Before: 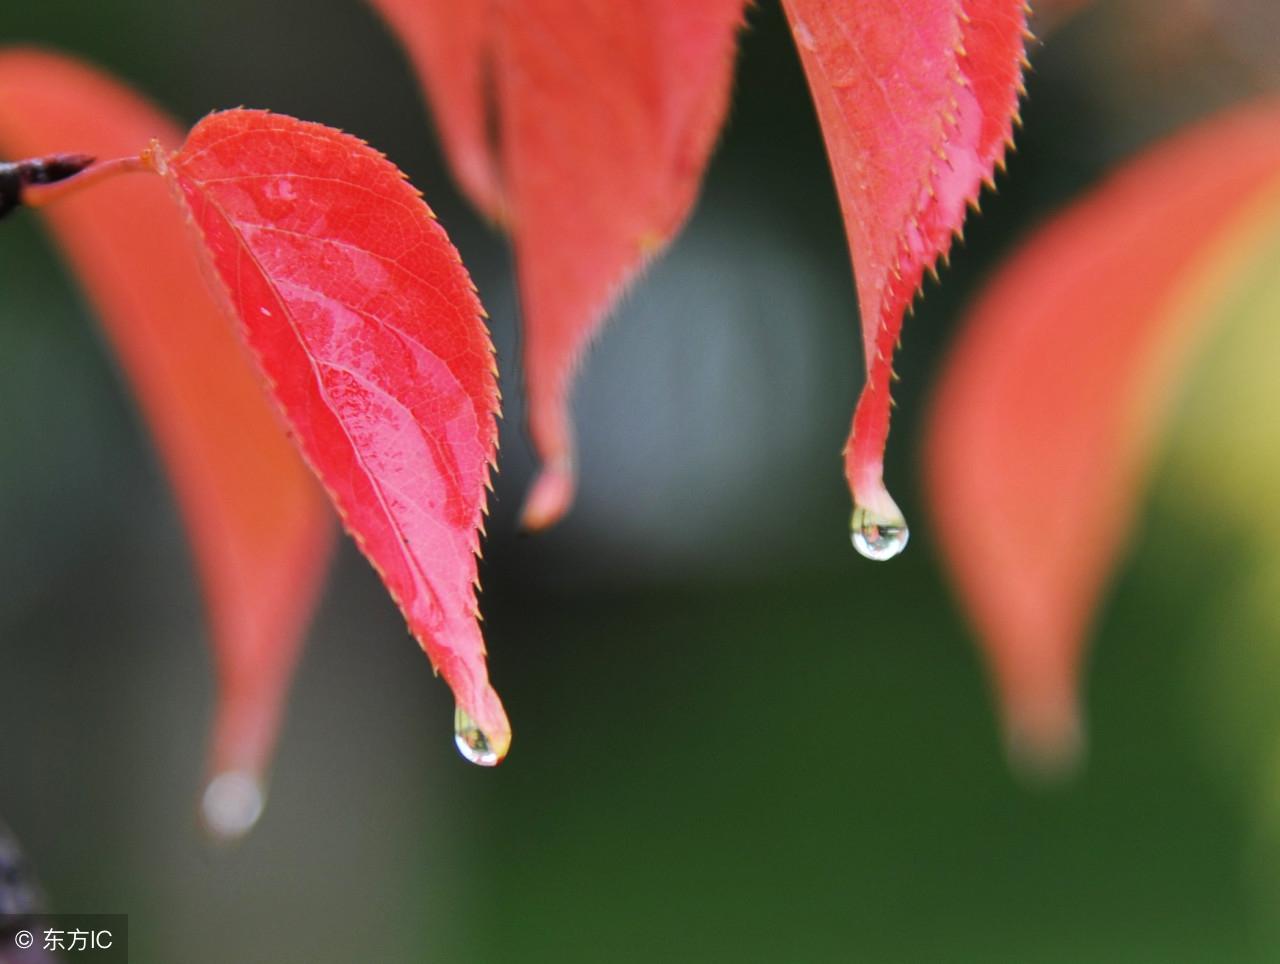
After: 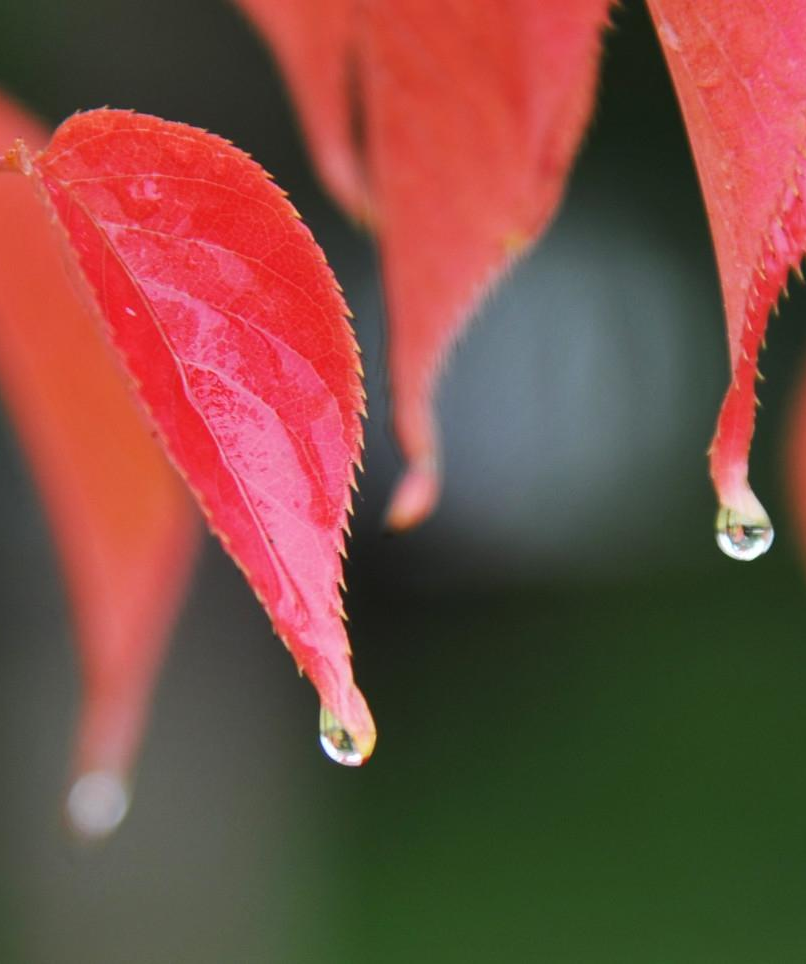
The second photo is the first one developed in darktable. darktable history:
crop: left 10.58%, right 26.414%
